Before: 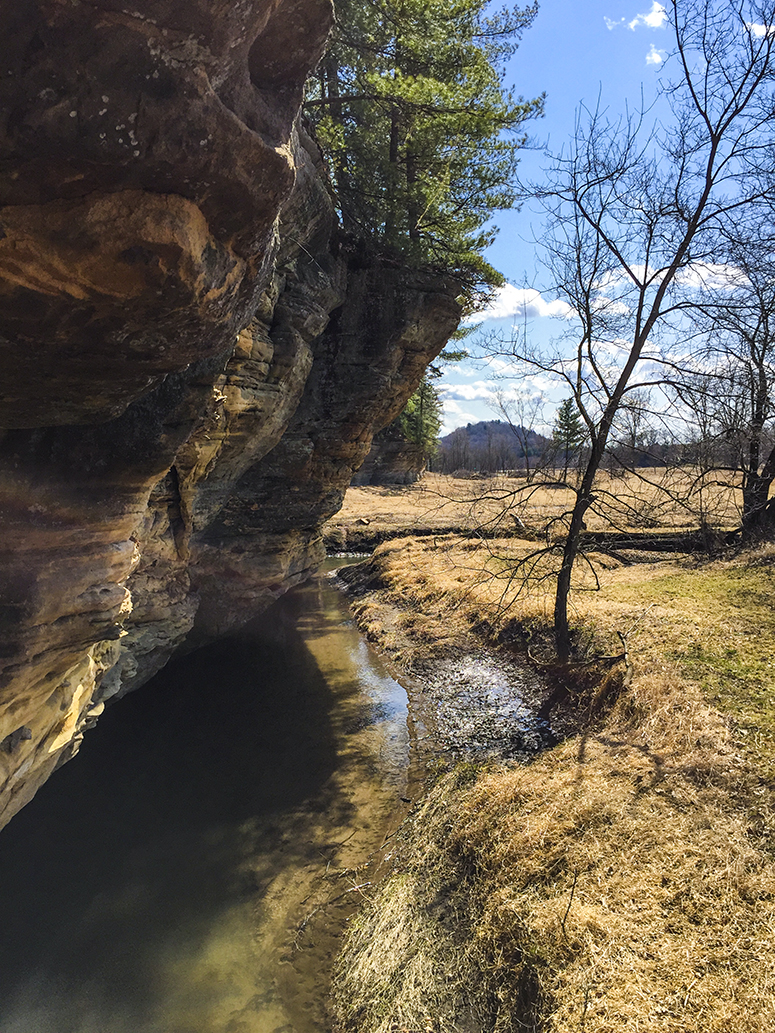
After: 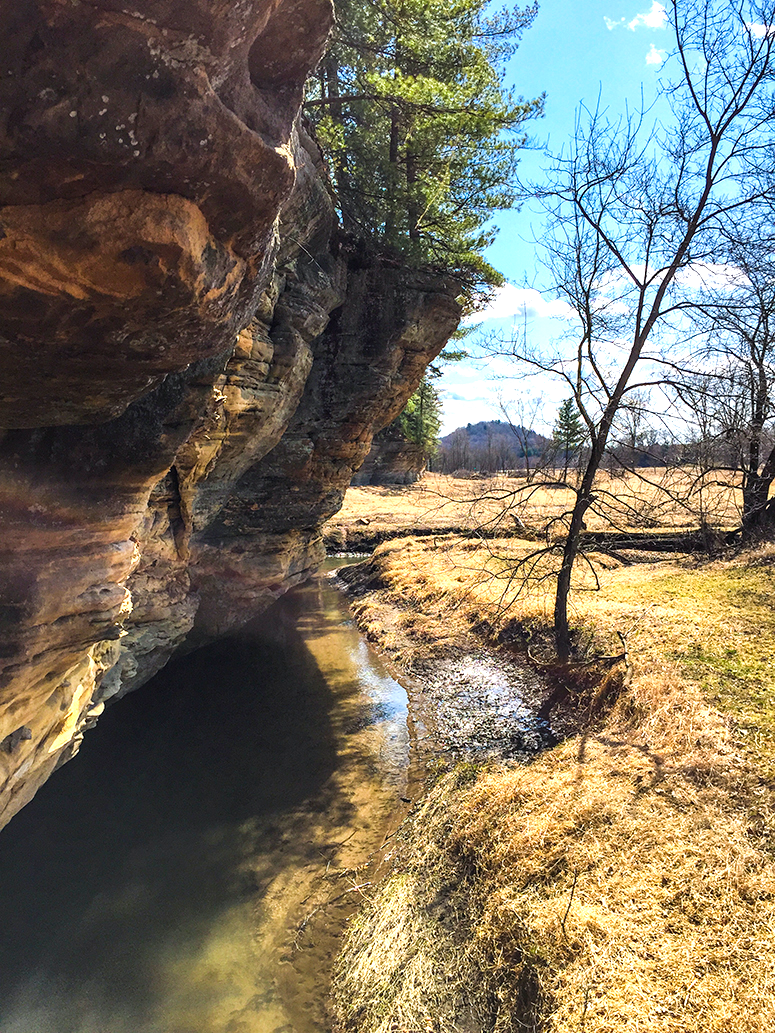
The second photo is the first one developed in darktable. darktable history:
exposure: black level correction 0, exposure 0.703 EV, compensate highlight preservation false
